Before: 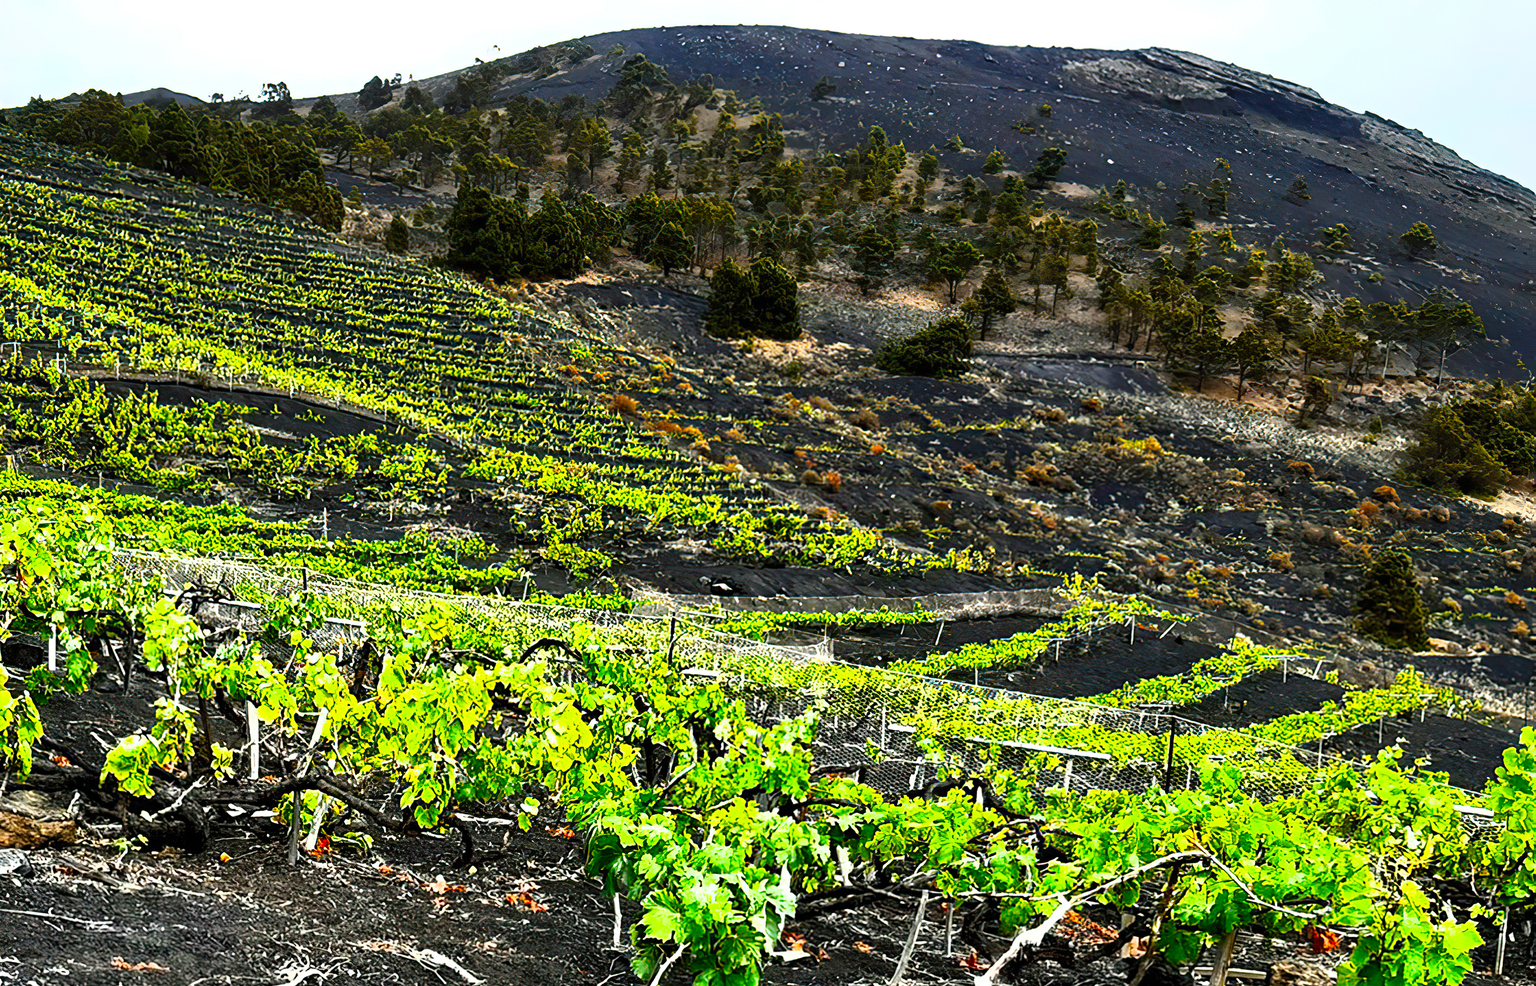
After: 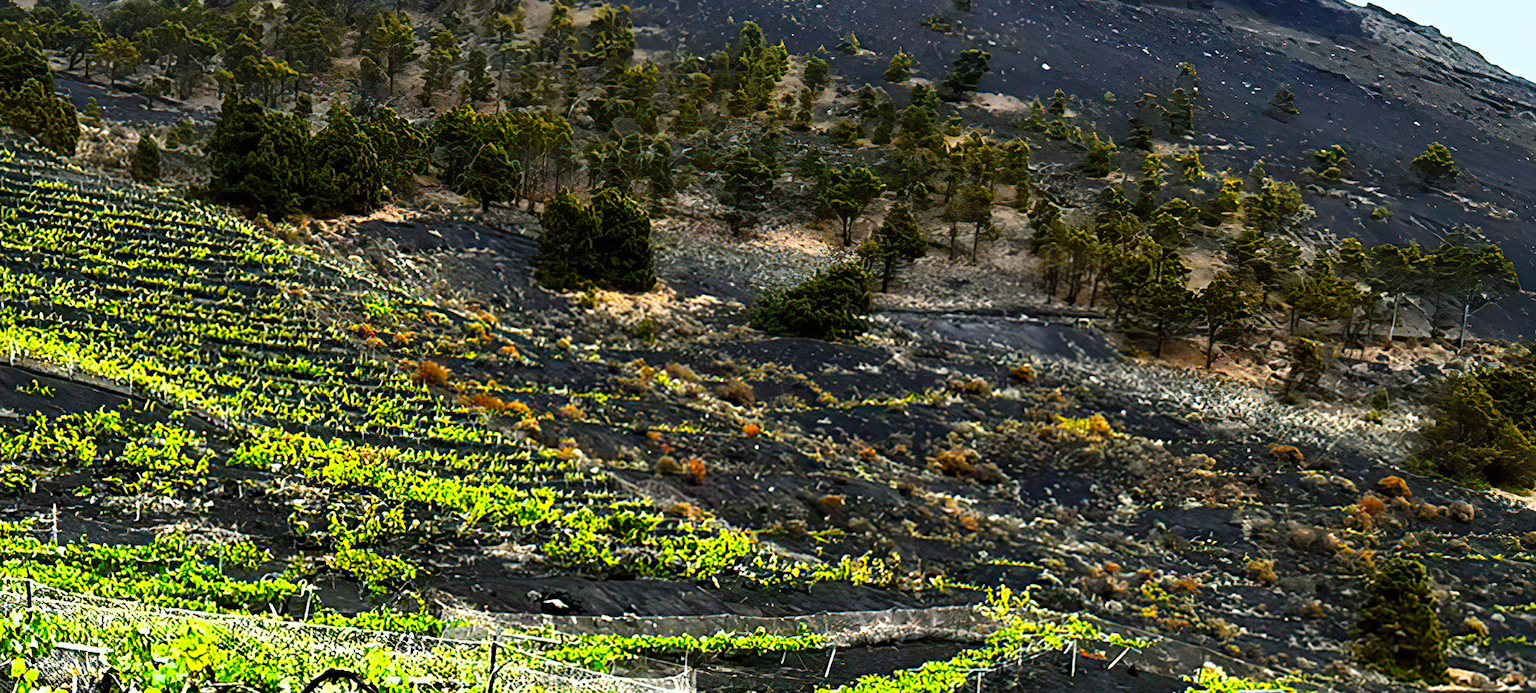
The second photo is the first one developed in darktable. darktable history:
crop: left 18.361%, top 11.093%, right 2.392%, bottom 33.149%
